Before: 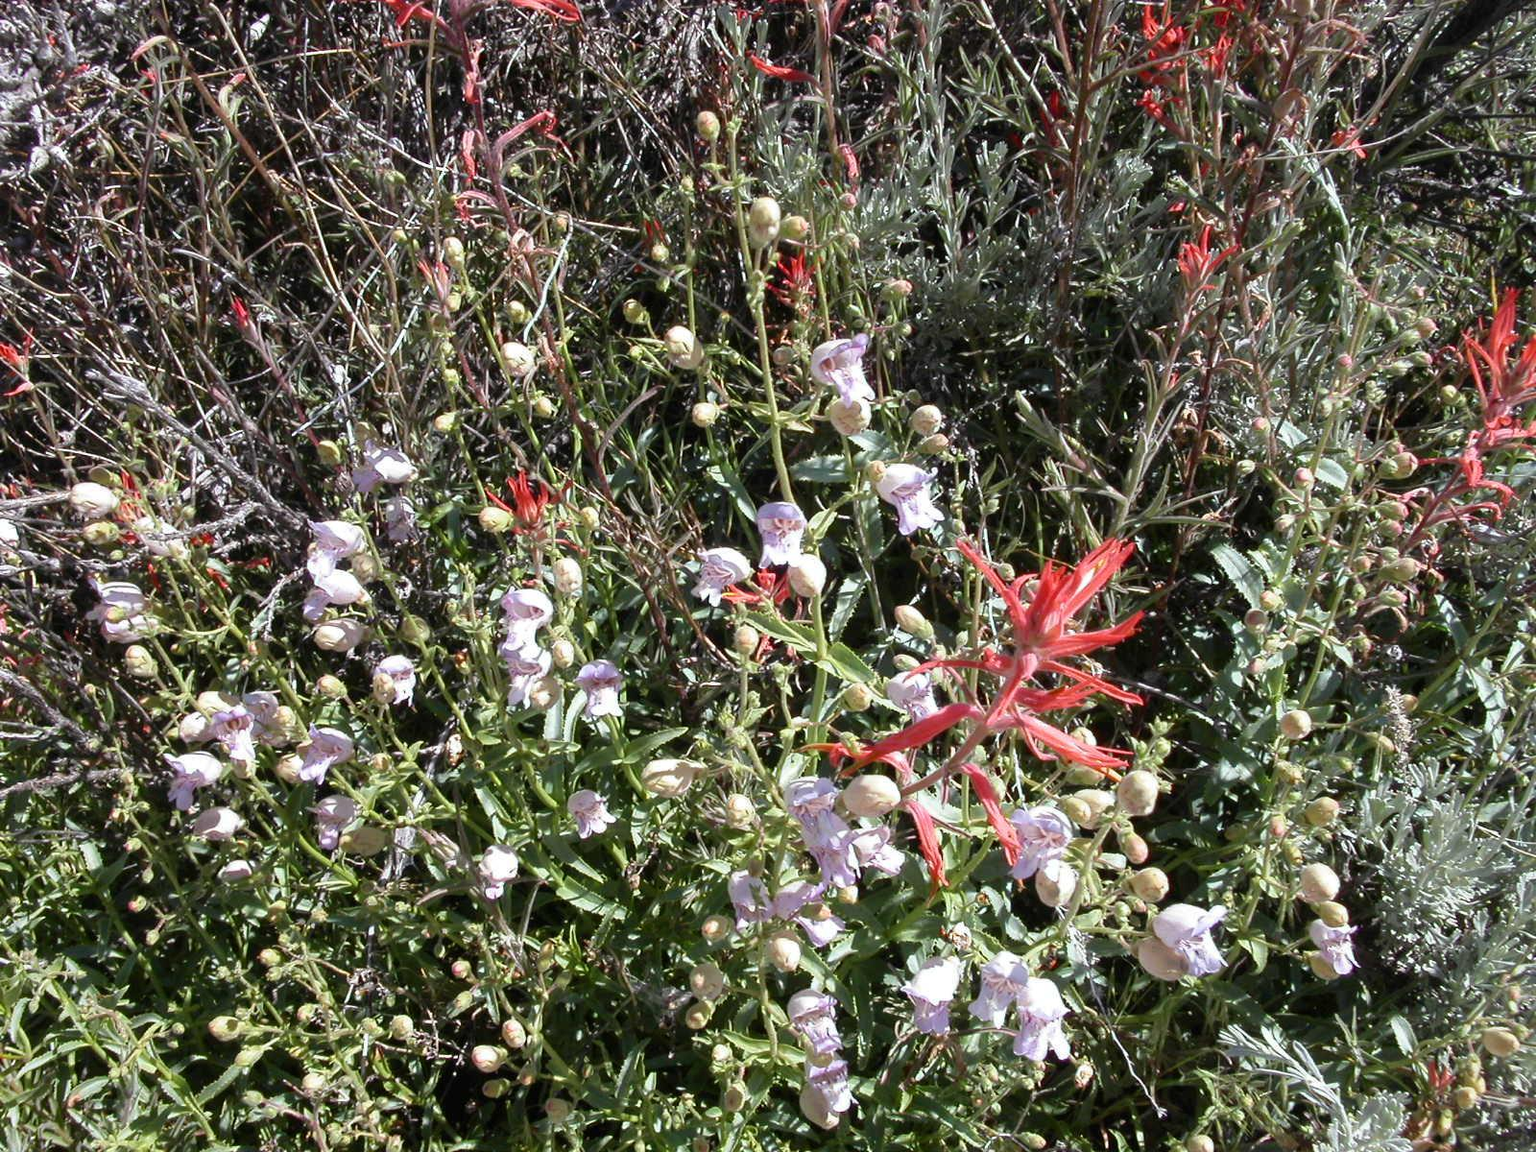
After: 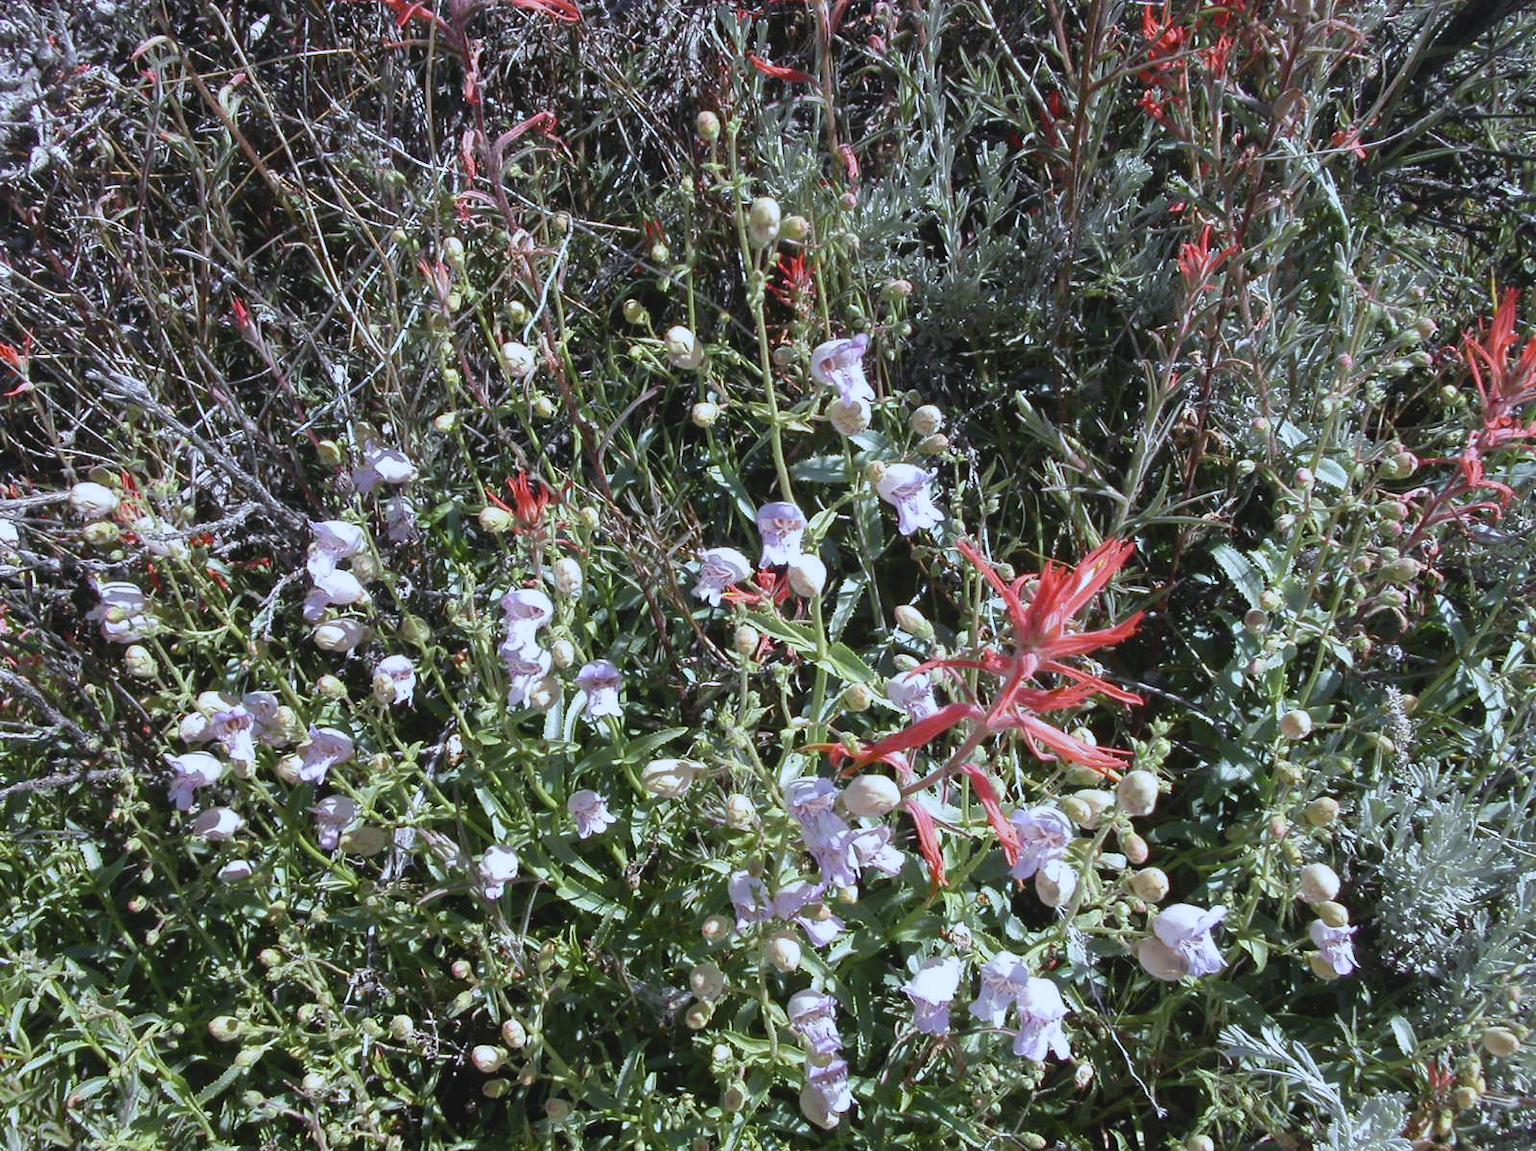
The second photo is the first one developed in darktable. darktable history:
crop: bottom 0.071%
white balance: red 0.931, blue 1.11
contrast brightness saturation: contrast -0.1, saturation -0.1
